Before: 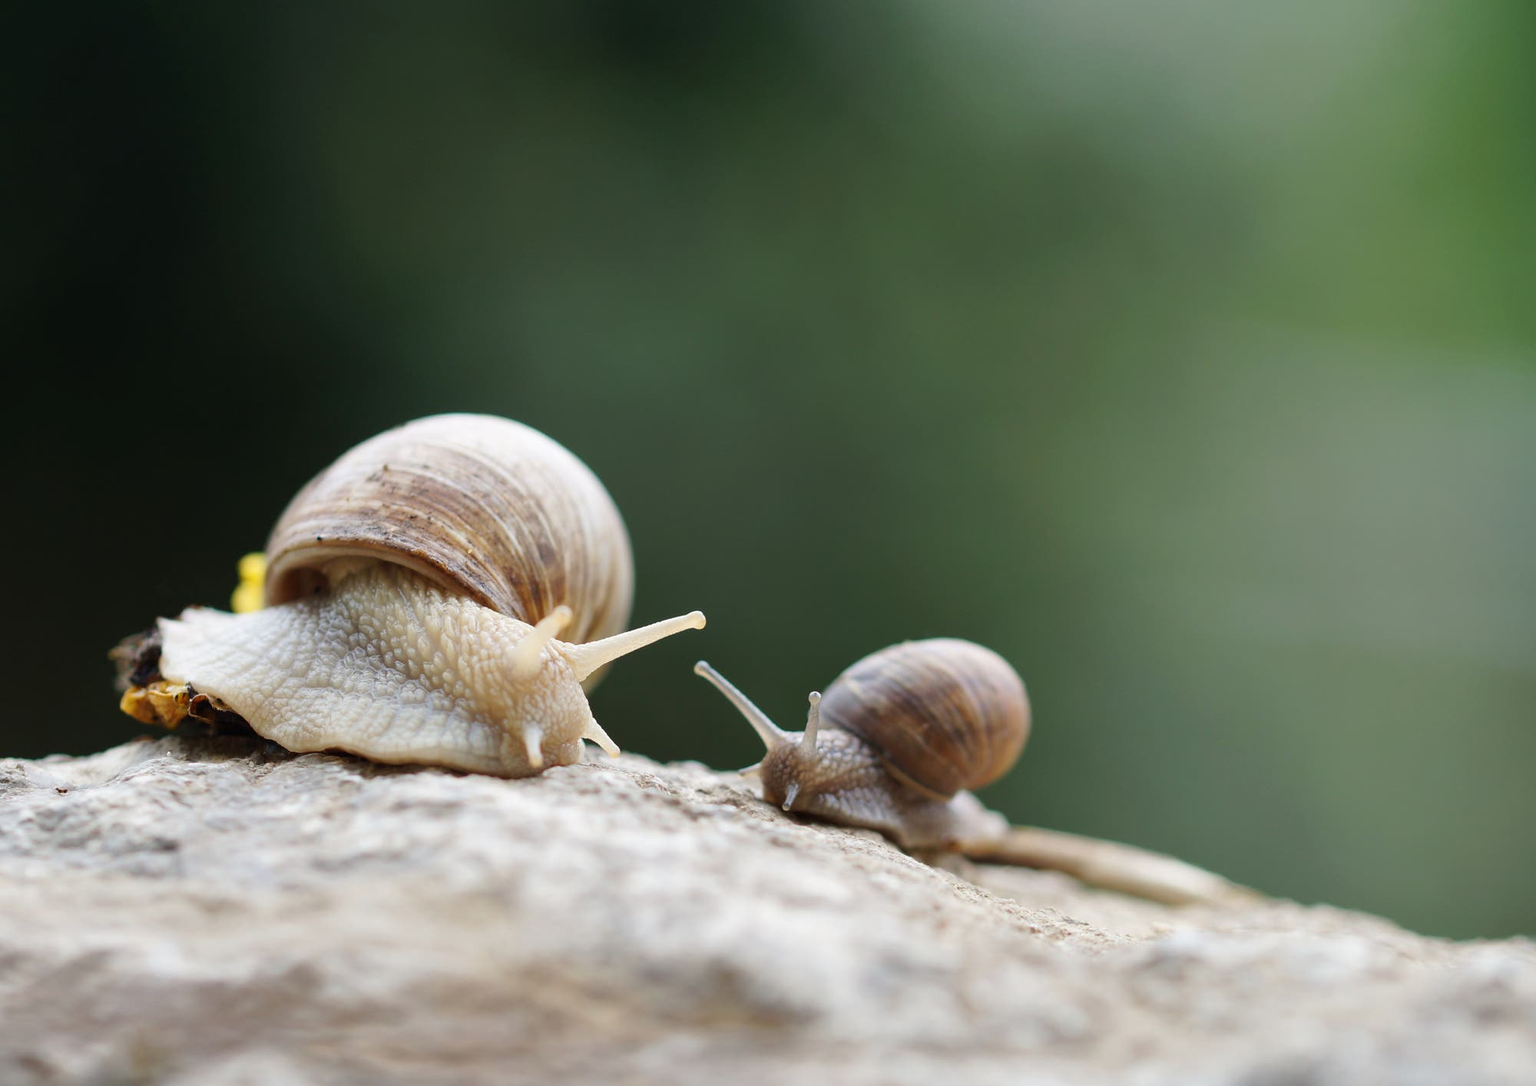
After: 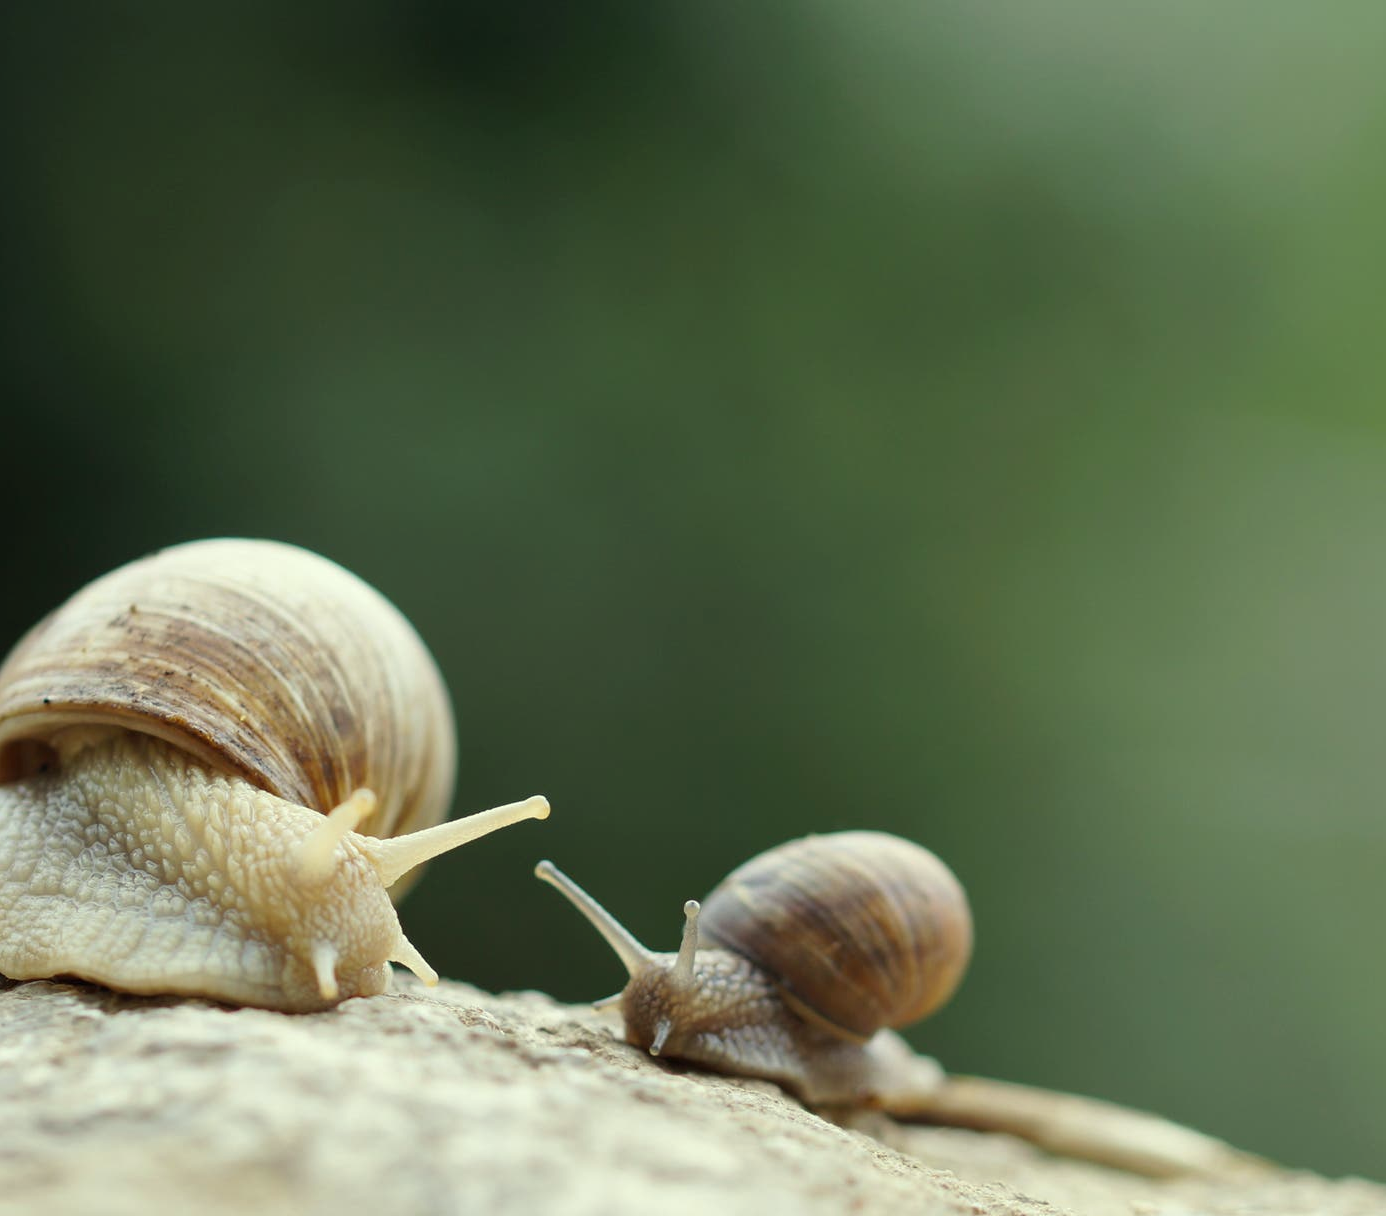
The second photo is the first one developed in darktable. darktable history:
color correction: highlights a* -5.94, highlights b* 11.19
crop: left 18.479%, right 12.2%, bottom 13.971%
